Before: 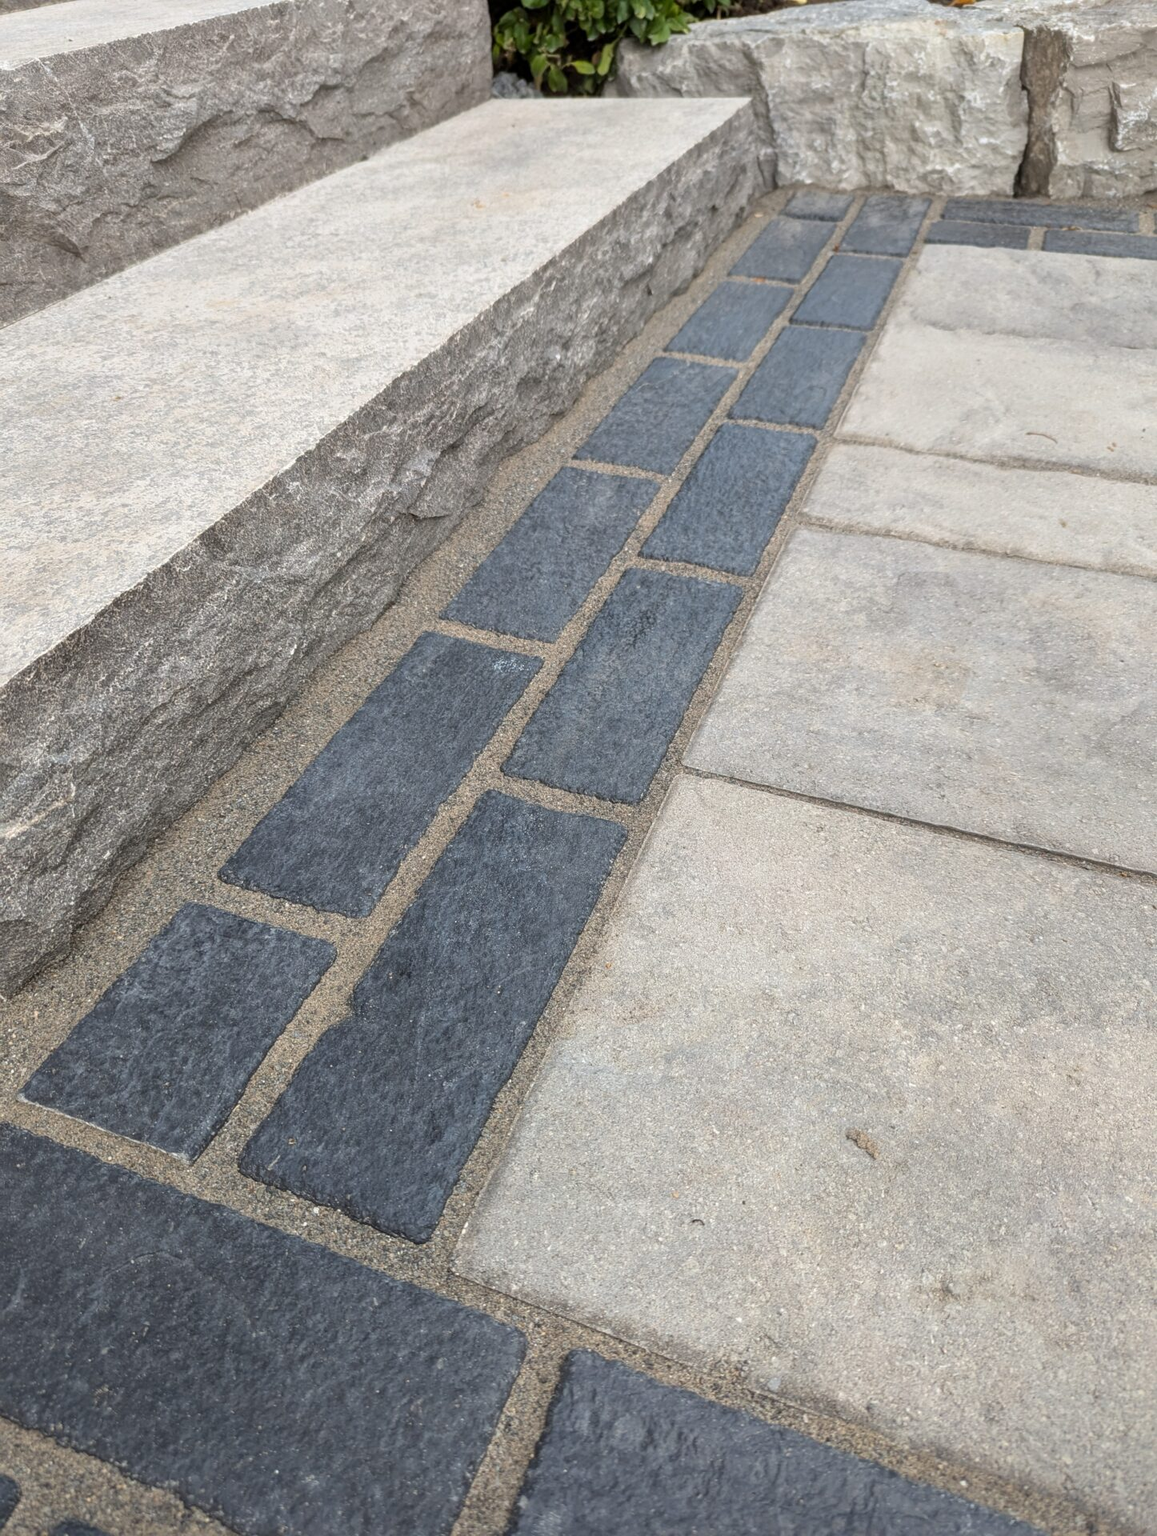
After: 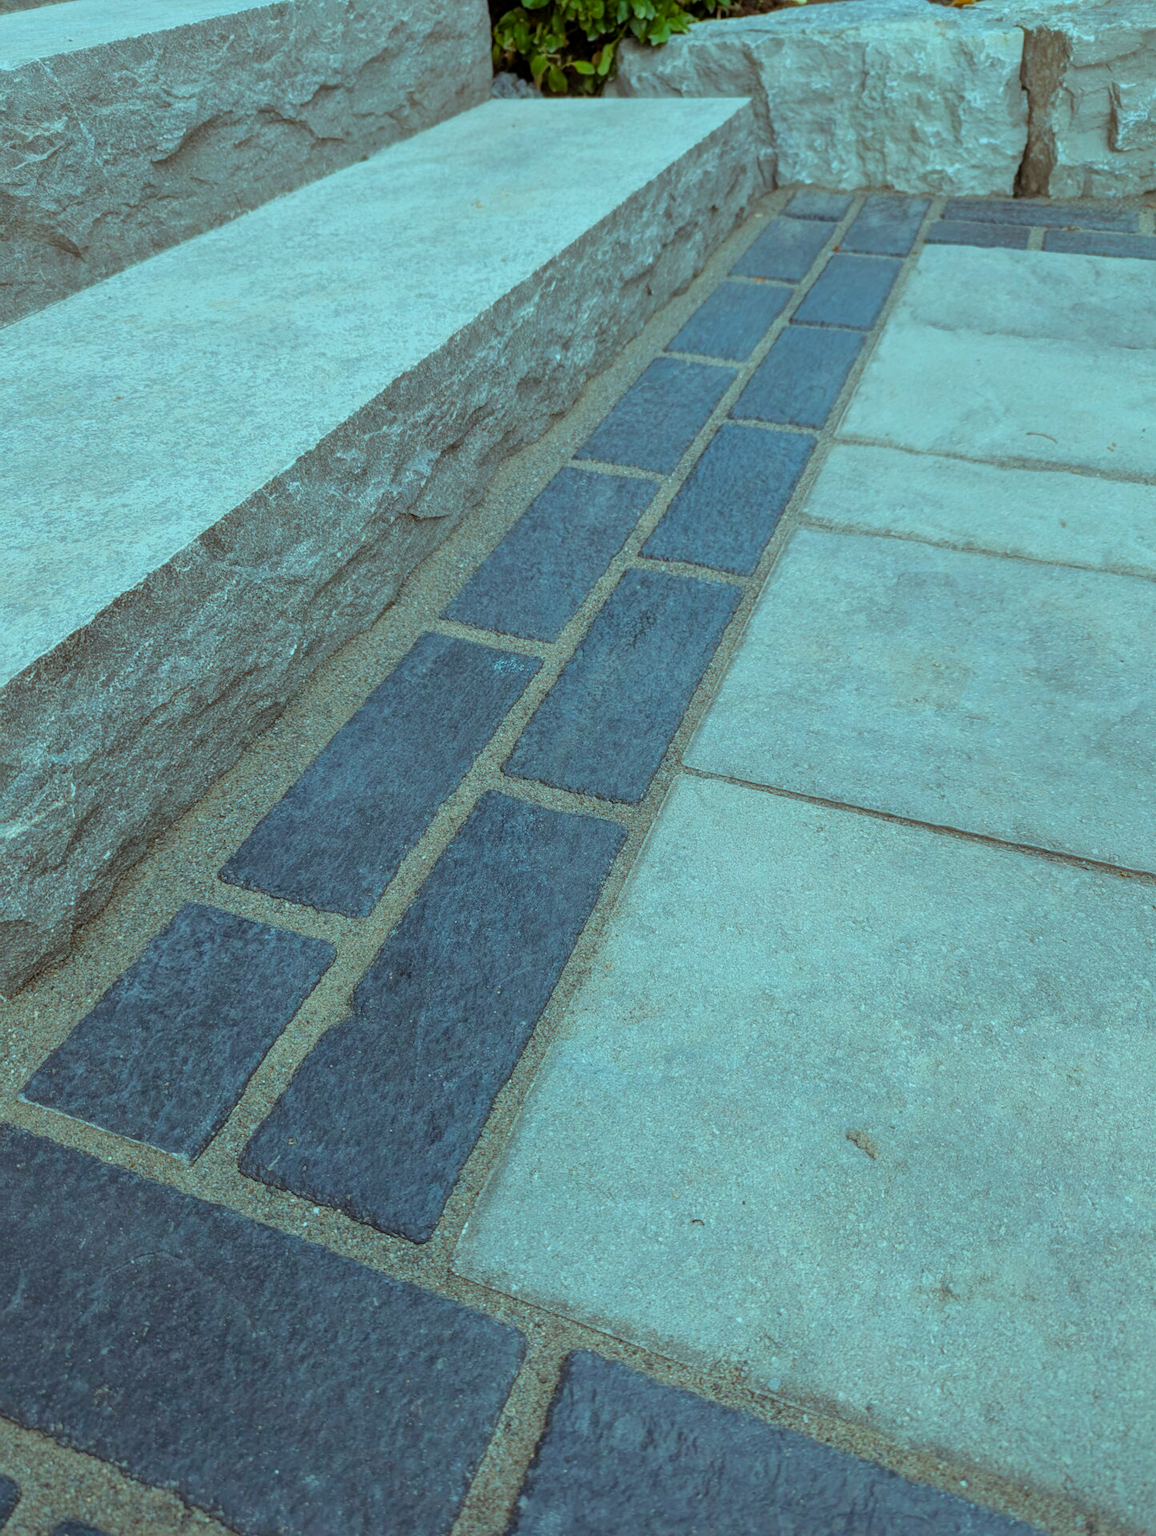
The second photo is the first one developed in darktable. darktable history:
color balance rgb: highlights gain › luminance -33.015%, highlights gain › chroma 5.639%, highlights gain › hue 217.76°, perceptual saturation grading › global saturation 20%, perceptual saturation grading › highlights -24.965%, perceptual saturation grading › shadows 49.33%, global vibrance 20%
